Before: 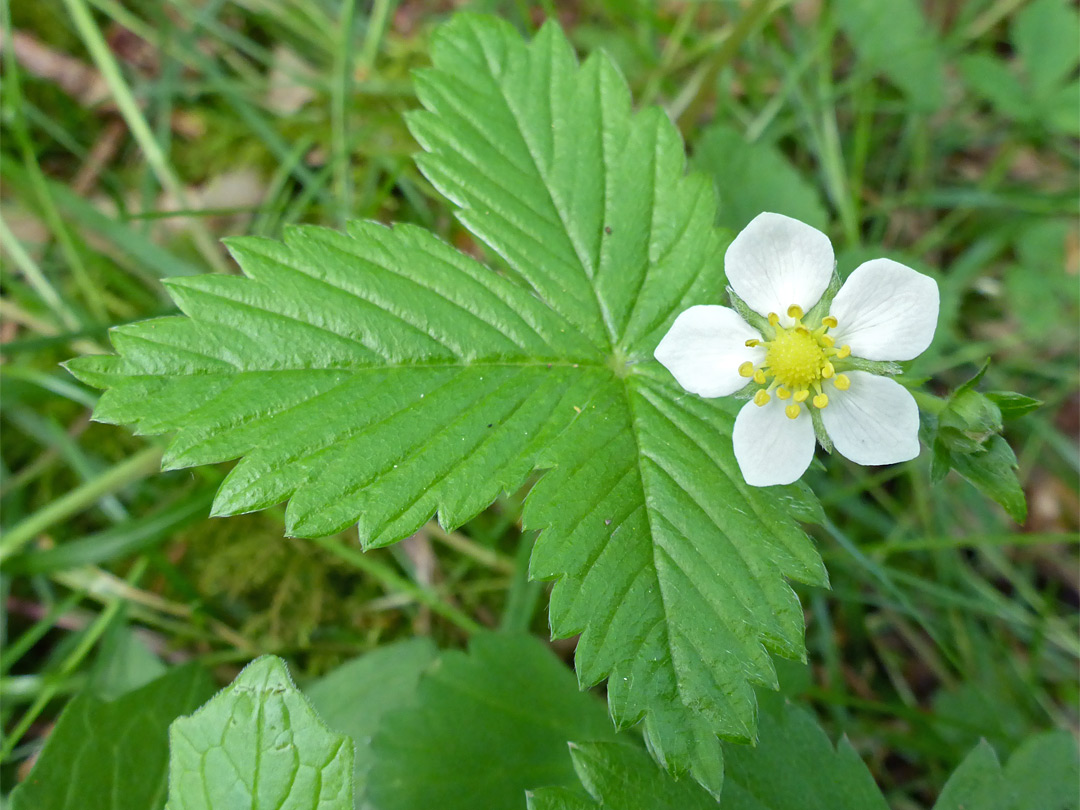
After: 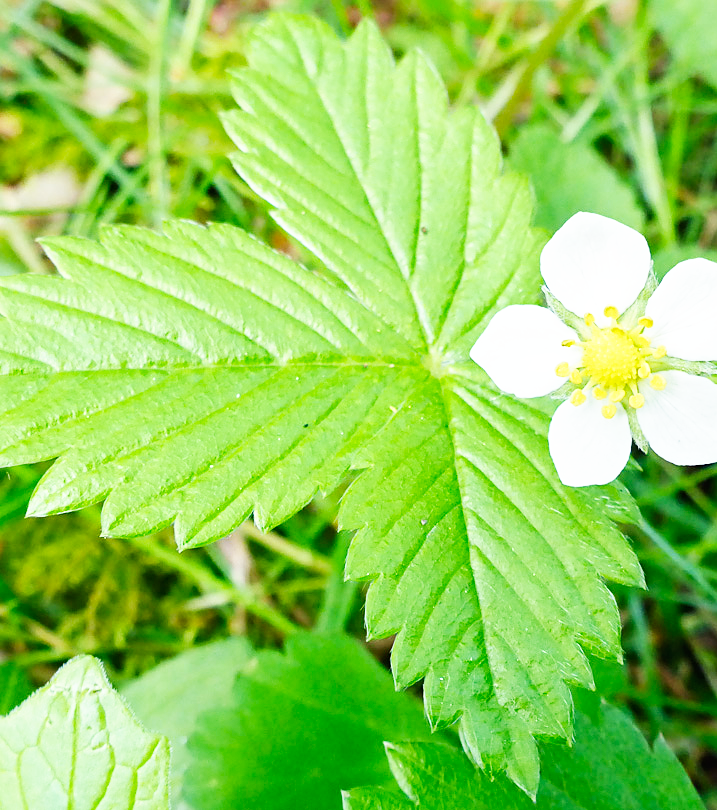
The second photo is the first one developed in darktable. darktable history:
crop: left 17.067%, right 16.495%
sharpen: amount 0.212
base curve: curves: ch0 [(0, 0) (0.007, 0.004) (0.027, 0.03) (0.046, 0.07) (0.207, 0.54) (0.442, 0.872) (0.673, 0.972) (1, 1)], preserve colors none
